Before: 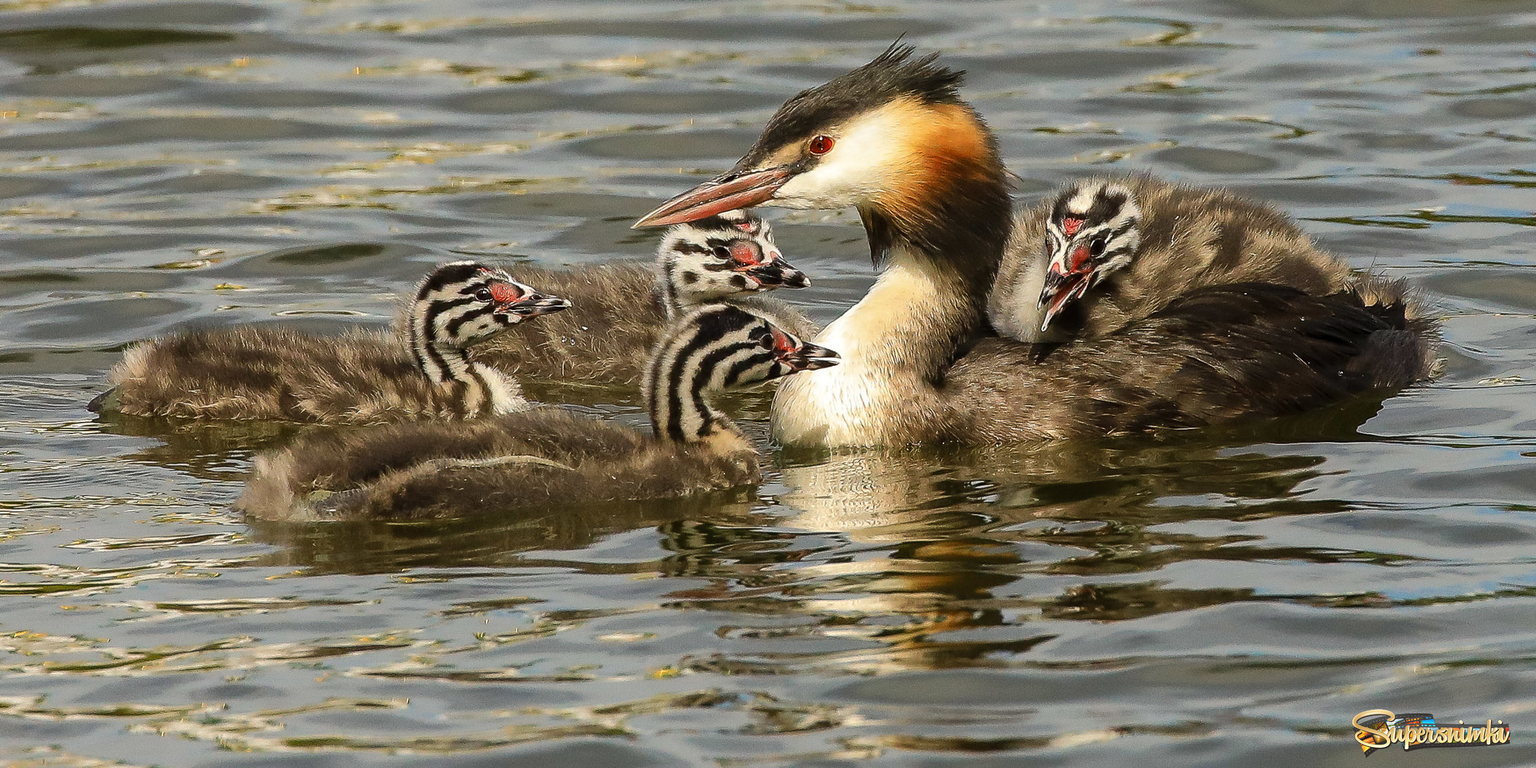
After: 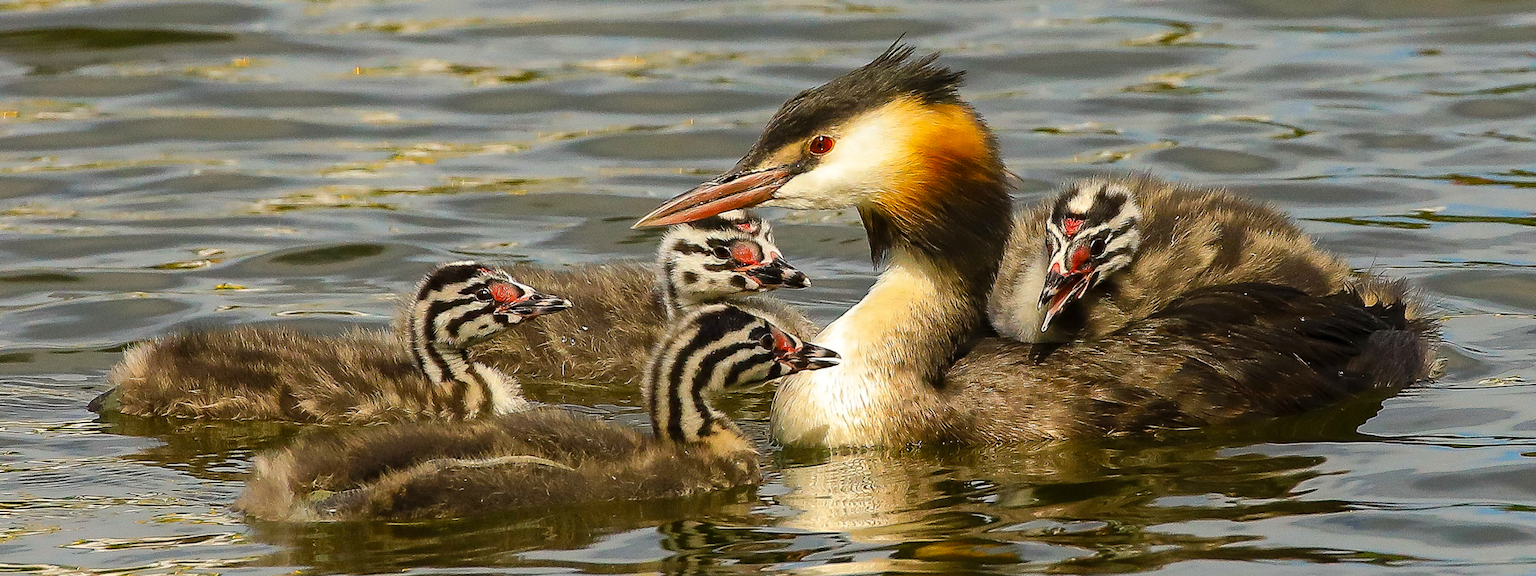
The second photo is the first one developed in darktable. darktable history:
crop: bottom 24.967%
color balance rgb: perceptual saturation grading › global saturation 20%, global vibrance 20%
